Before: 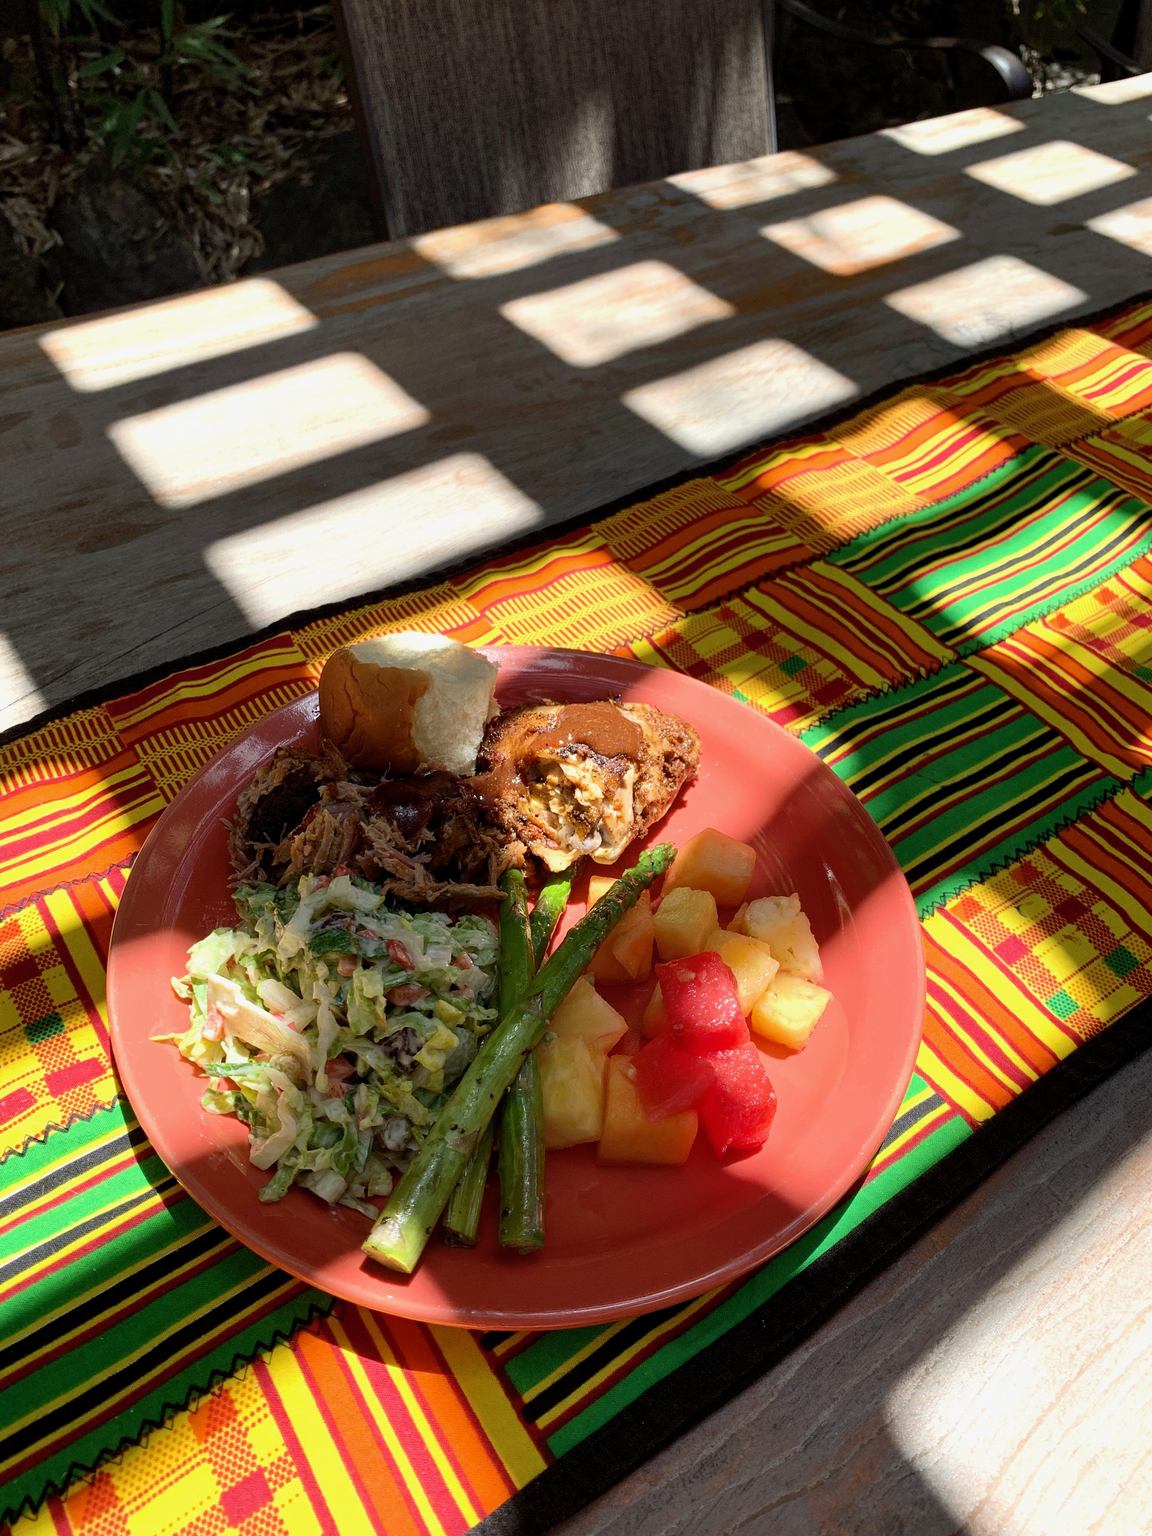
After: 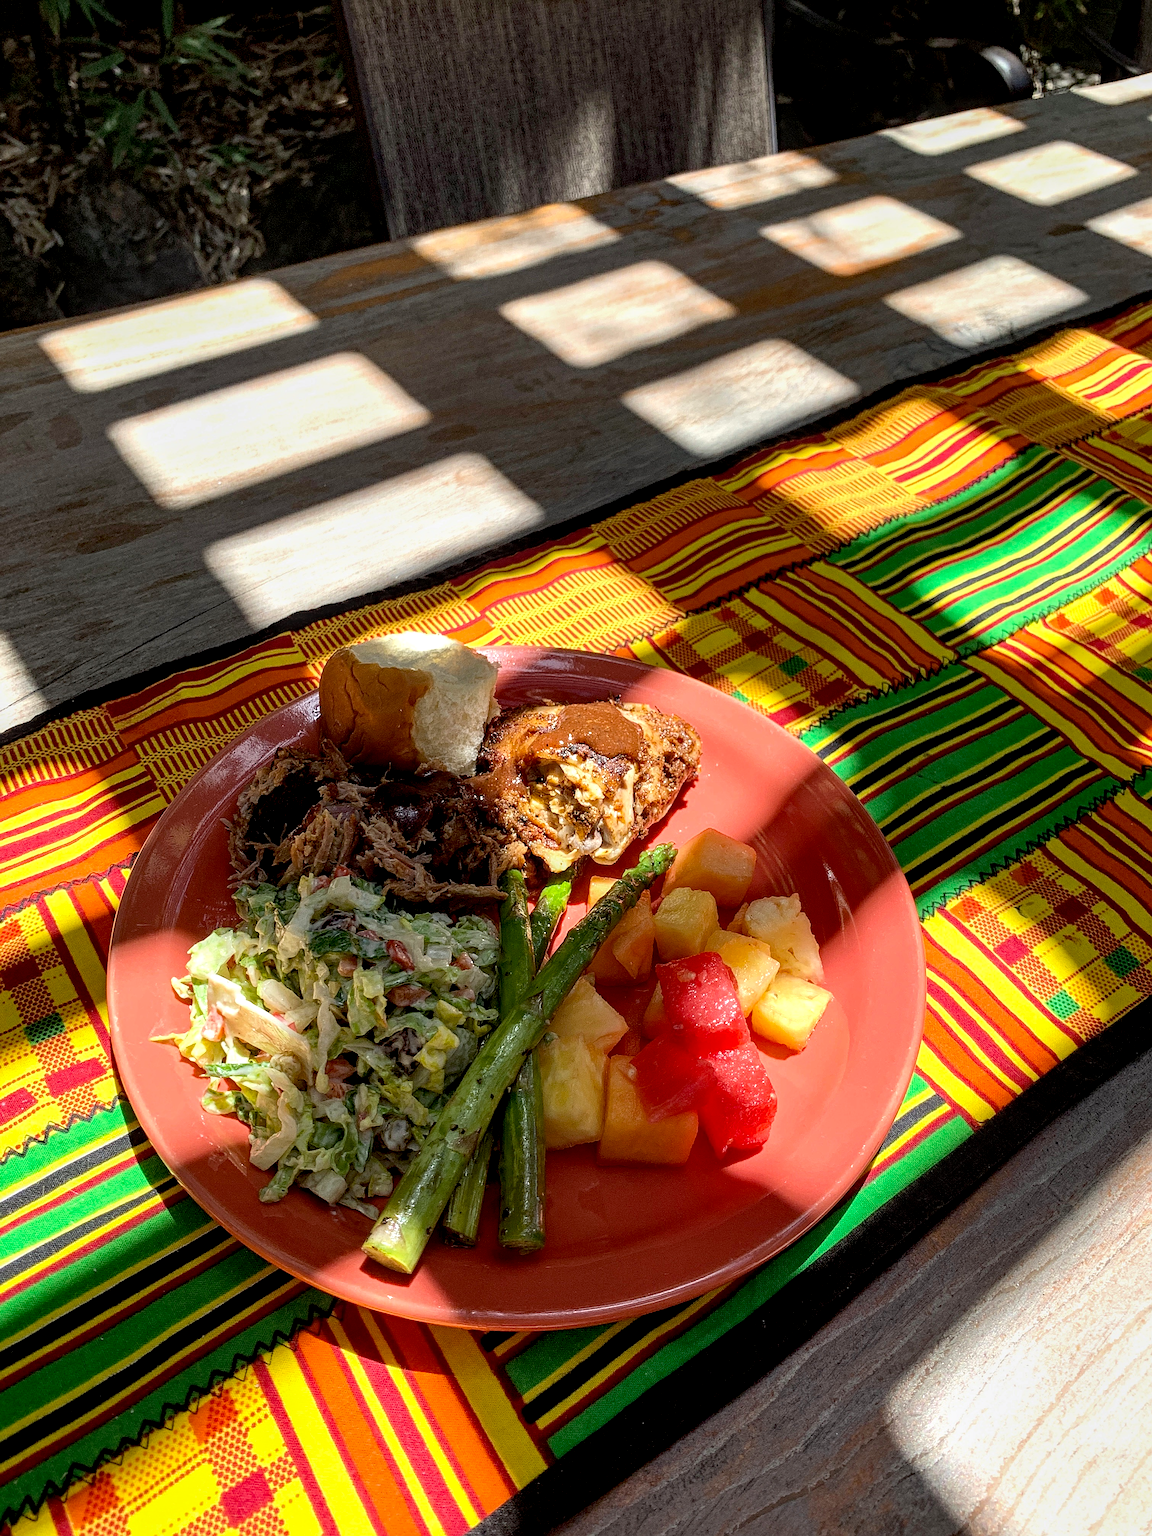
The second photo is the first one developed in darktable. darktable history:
sharpen: on, module defaults
local contrast: highlights 61%, detail 143%, midtone range 0.428
haze removal: compatibility mode true, adaptive false
